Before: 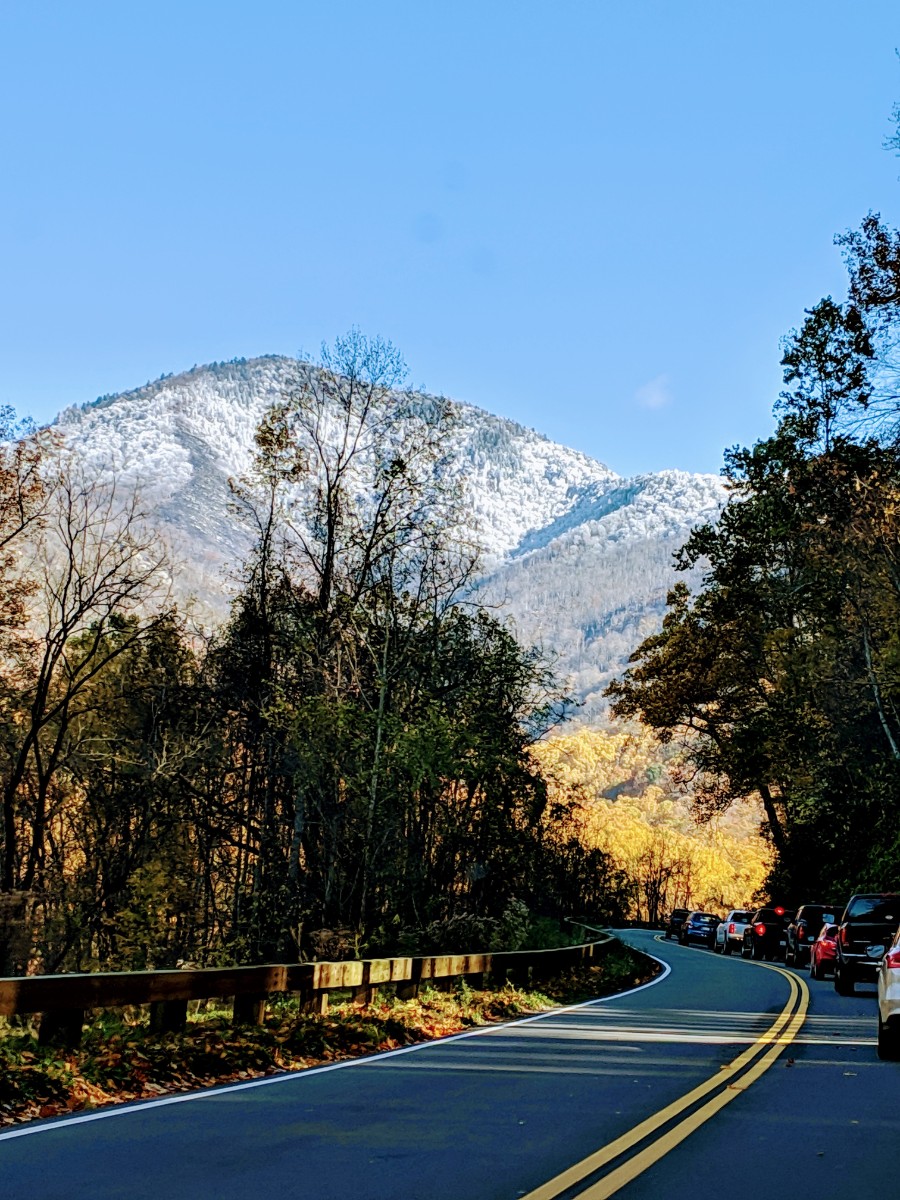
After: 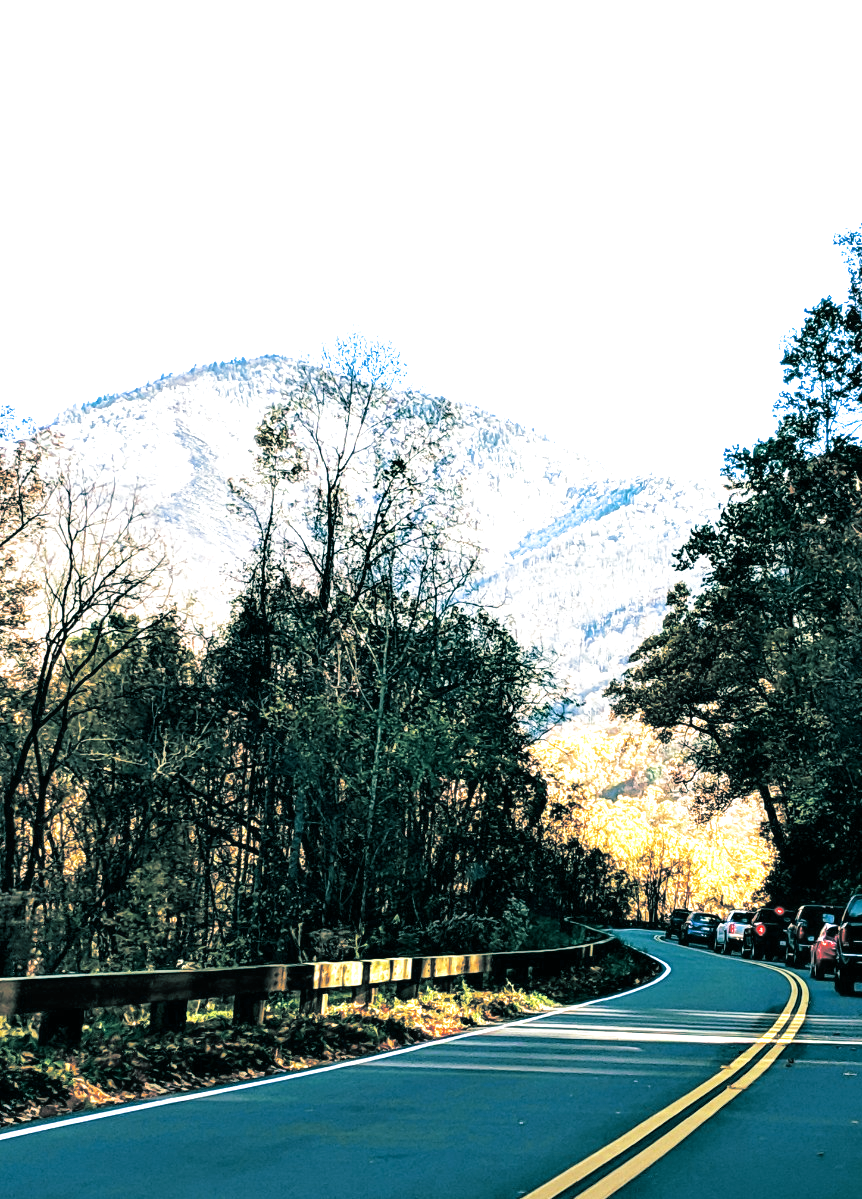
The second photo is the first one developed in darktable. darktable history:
split-toning: shadows › hue 186.43°, highlights › hue 49.29°, compress 30.29%
exposure: black level correction 0, exposure 1.1 EV, compensate exposure bias true, compensate highlight preservation false
crop: right 4.126%, bottom 0.031%
